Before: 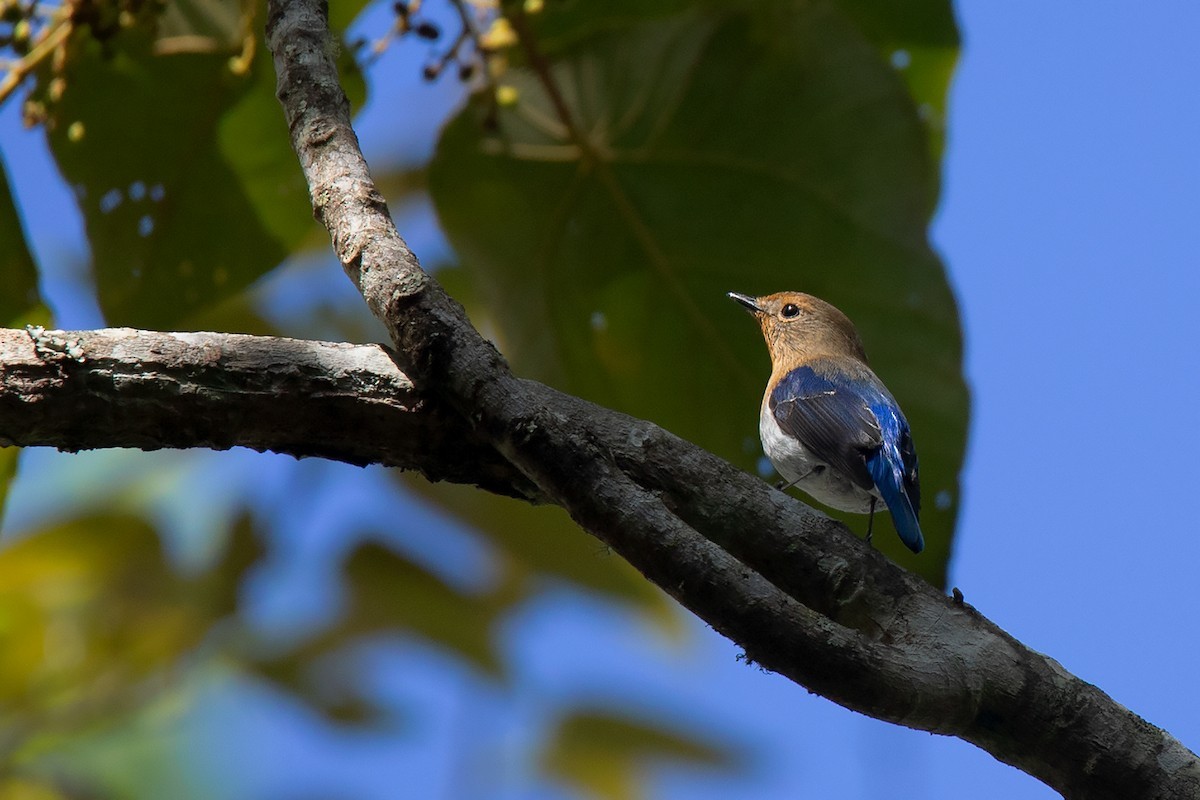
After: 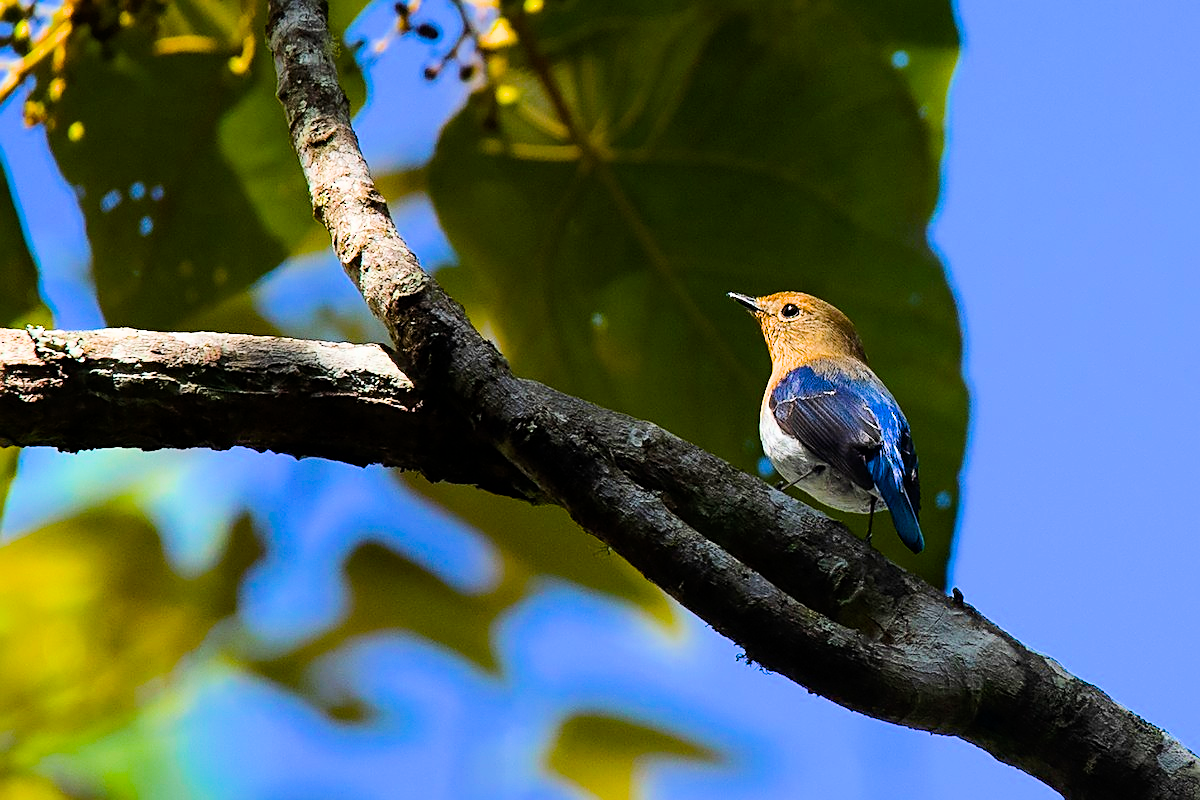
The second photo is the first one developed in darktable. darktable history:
sharpen: on, module defaults
tone equalizer: -8 EV -0.748 EV, -7 EV -0.692 EV, -6 EV -0.575 EV, -5 EV -0.411 EV, -3 EV 0.403 EV, -2 EV 0.6 EV, -1 EV 0.684 EV, +0 EV 0.747 EV, edges refinement/feathering 500, mask exposure compensation -1.57 EV, preserve details no
filmic rgb: black relative exposure -7.65 EV, white relative exposure 4.56 EV, hardness 3.61, contrast in shadows safe
exposure: exposure 0.61 EV, compensate highlight preservation false
color balance rgb: linear chroma grading › global chroma 9.824%, perceptual saturation grading › global saturation 30.343%, perceptual brilliance grading › global brilliance 11.203%, global vibrance 43.198%
